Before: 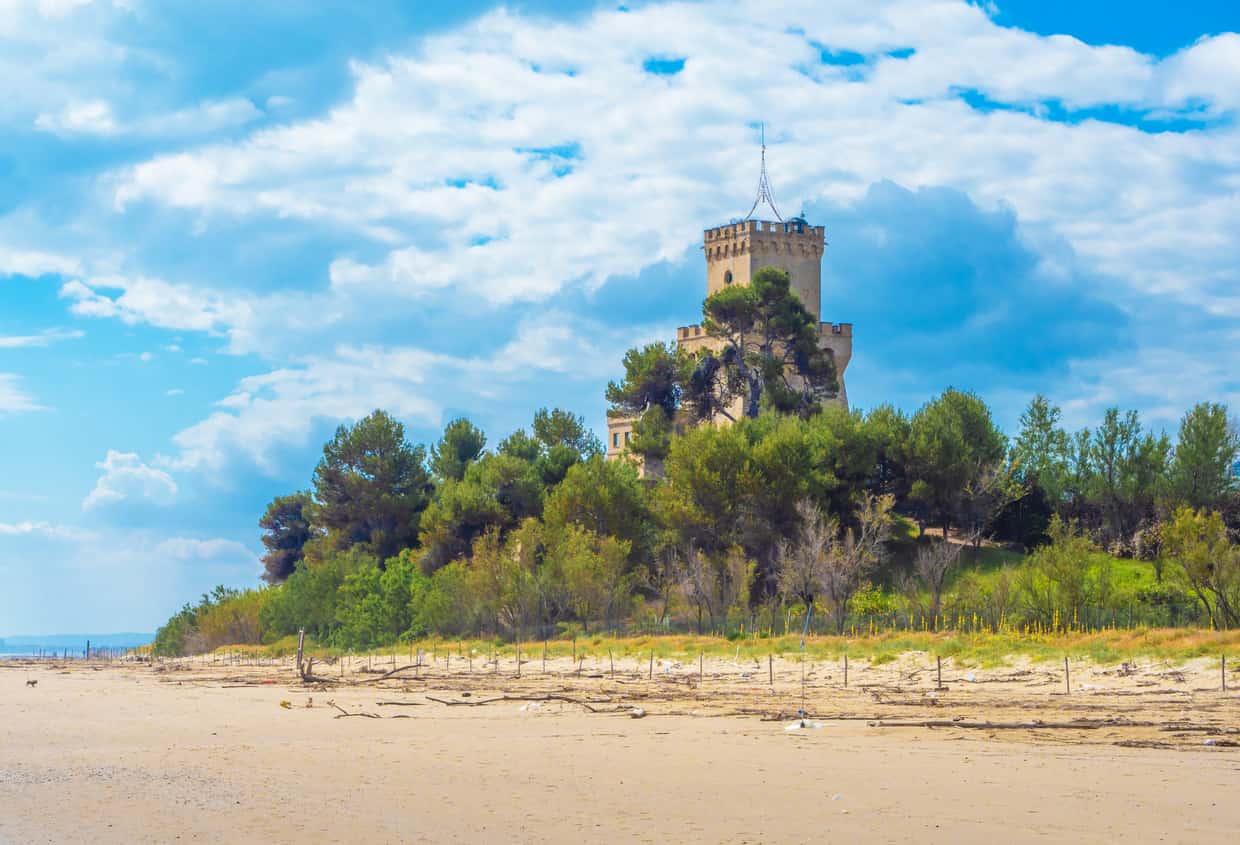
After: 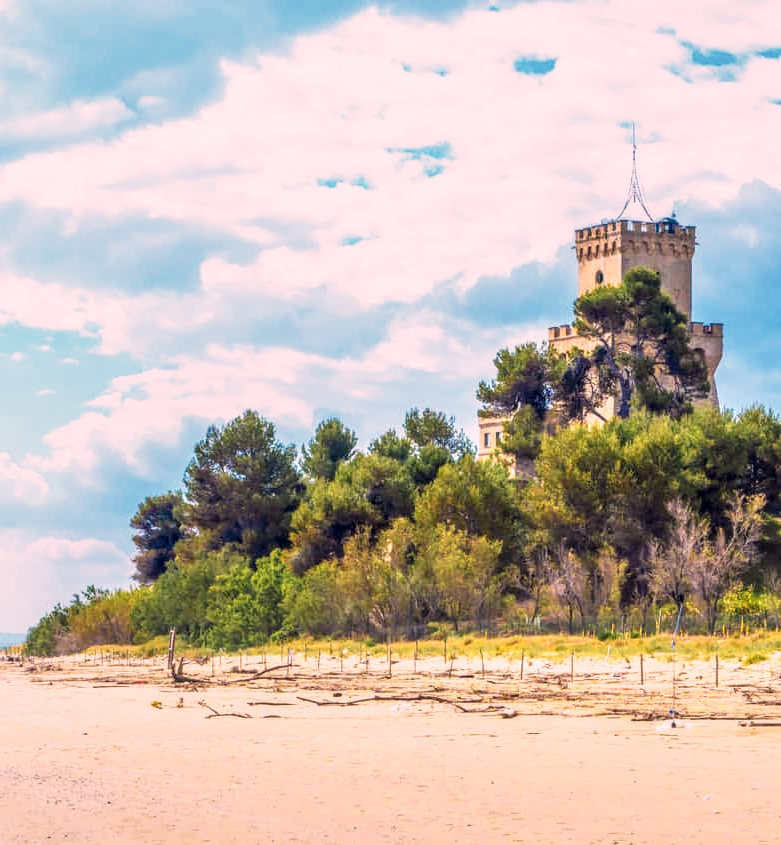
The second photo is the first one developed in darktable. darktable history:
base curve: curves: ch0 [(0, 0) (0.088, 0.125) (0.176, 0.251) (0.354, 0.501) (0.613, 0.749) (1, 0.877)], preserve colors none
crop: left 10.447%, right 26.529%
color correction: highlights a* 14.64, highlights b* 4.88
local contrast: detail 153%
tone equalizer: on, module defaults
